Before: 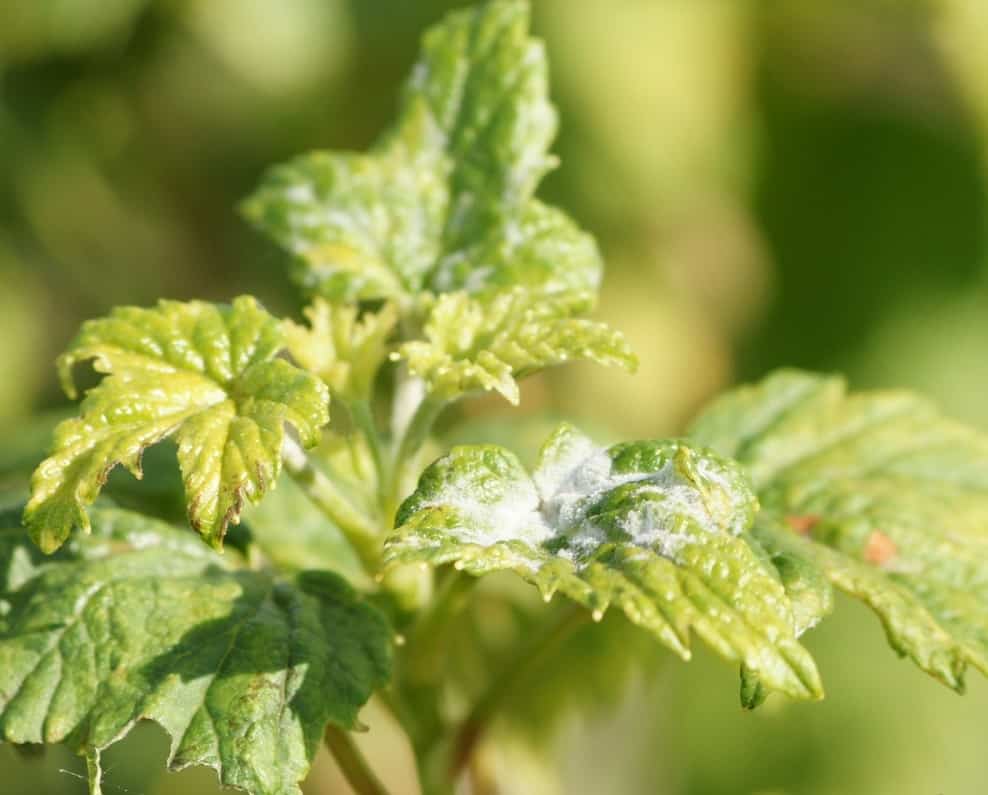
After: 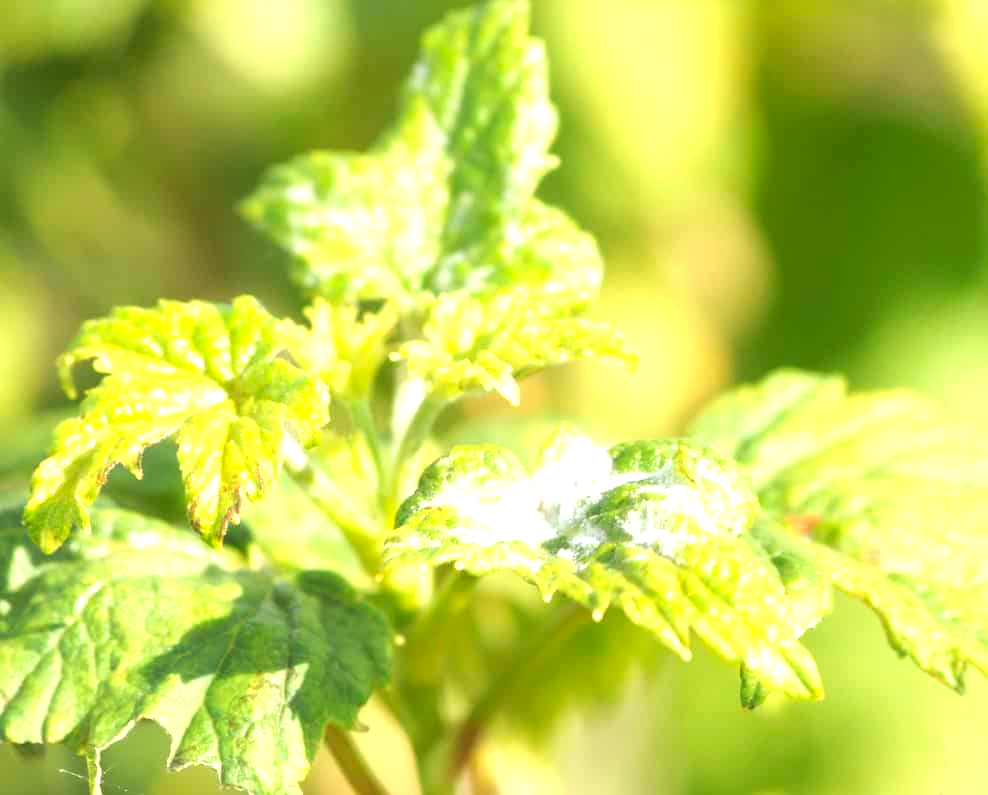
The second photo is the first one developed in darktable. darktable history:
contrast brightness saturation: brightness 0.088, saturation 0.192
haze removal: strength -0.097, compatibility mode true, adaptive false
exposure: black level correction 0, exposure 1 EV, compensate highlight preservation false
